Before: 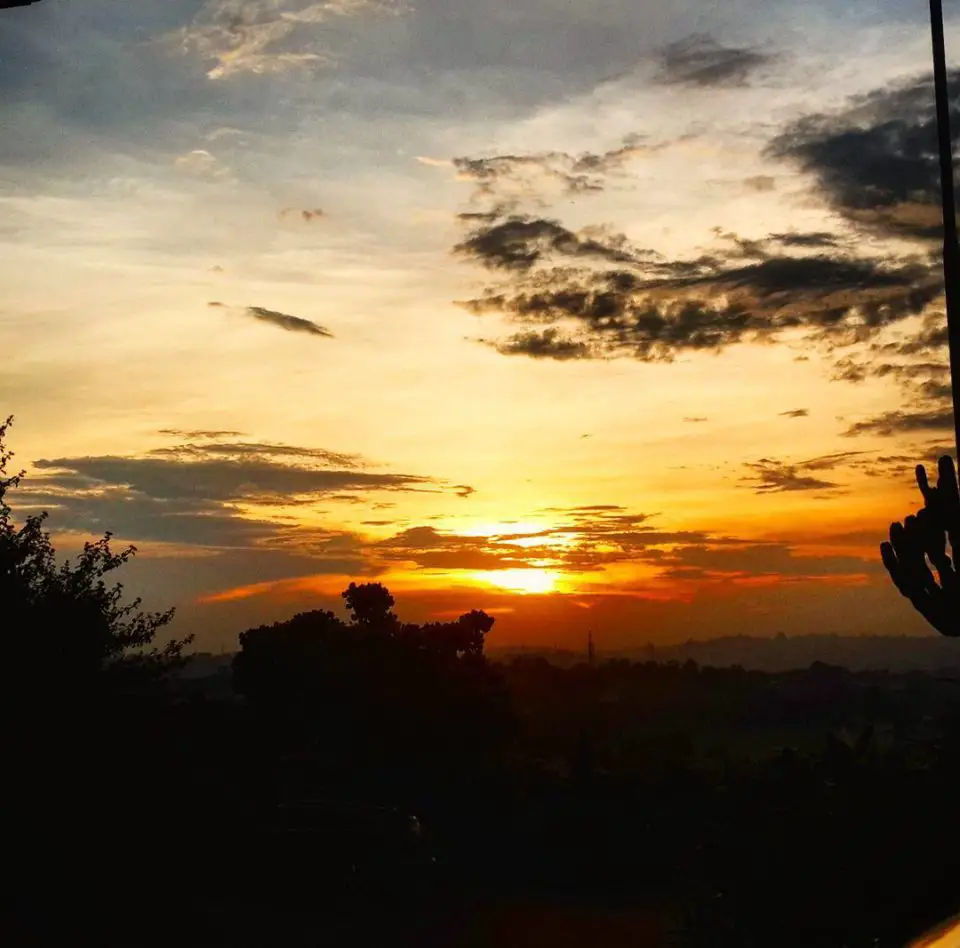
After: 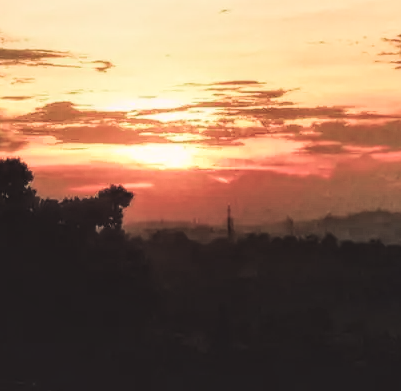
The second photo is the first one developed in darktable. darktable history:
crop: left 37.67%, top 44.925%, right 20.499%, bottom 13.771%
exposure: black level correction -0.027, compensate highlight preservation false
local contrast: highlights 104%, shadows 102%, detail 199%, midtone range 0.2
contrast brightness saturation: brightness 0.15
filmic rgb: black relative exposure -5.11 EV, white relative exposure 3.98 EV, hardness 2.9, contrast 1.196, color science v4 (2020)
tone curve: curves: ch0 [(0, 0.036) (0.119, 0.115) (0.461, 0.479) (0.715, 0.767) (0.817, 0.865) (1, 0.998)]; ch1 [(0, 0) (0.377, 0.416) (0.44, 0.478) (0.487, 0.498) (0.514, 0.525) (0.538, 0.552) (0.67, 0.688) (1, 1)]; ch2 [(0, 0) (0.38, 0.405) (0.463, 0.445) (0.492, 0.486) (0.524, 0.541) (0.578, 0.59) (0.653, 0.658) (1, 1)], color space Lab, independent channels, preserve colors none
